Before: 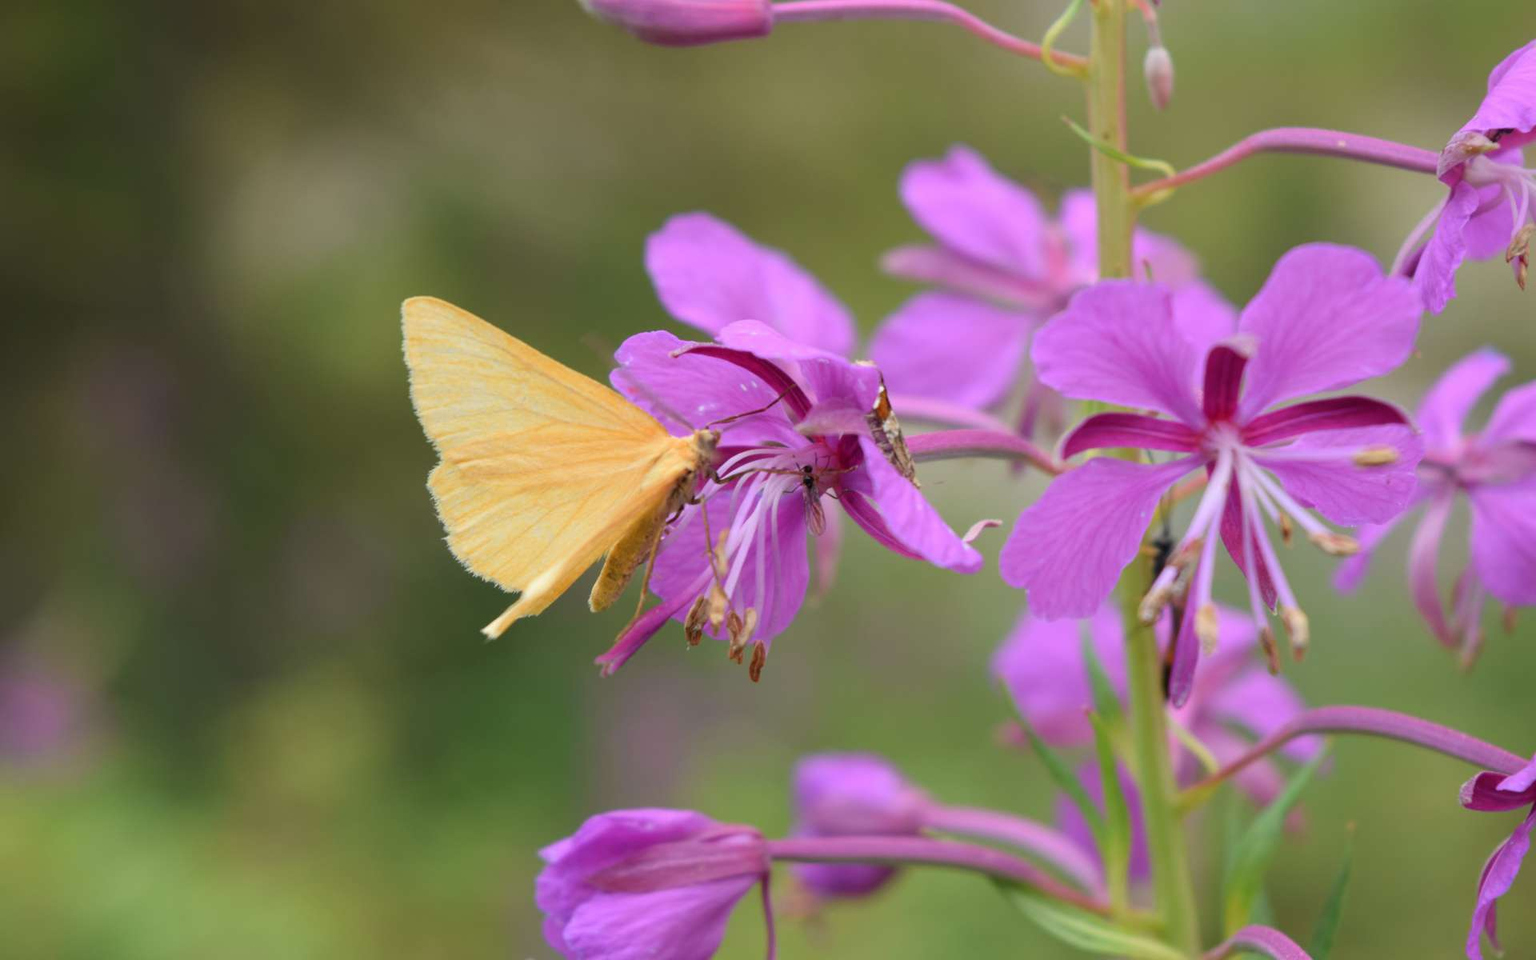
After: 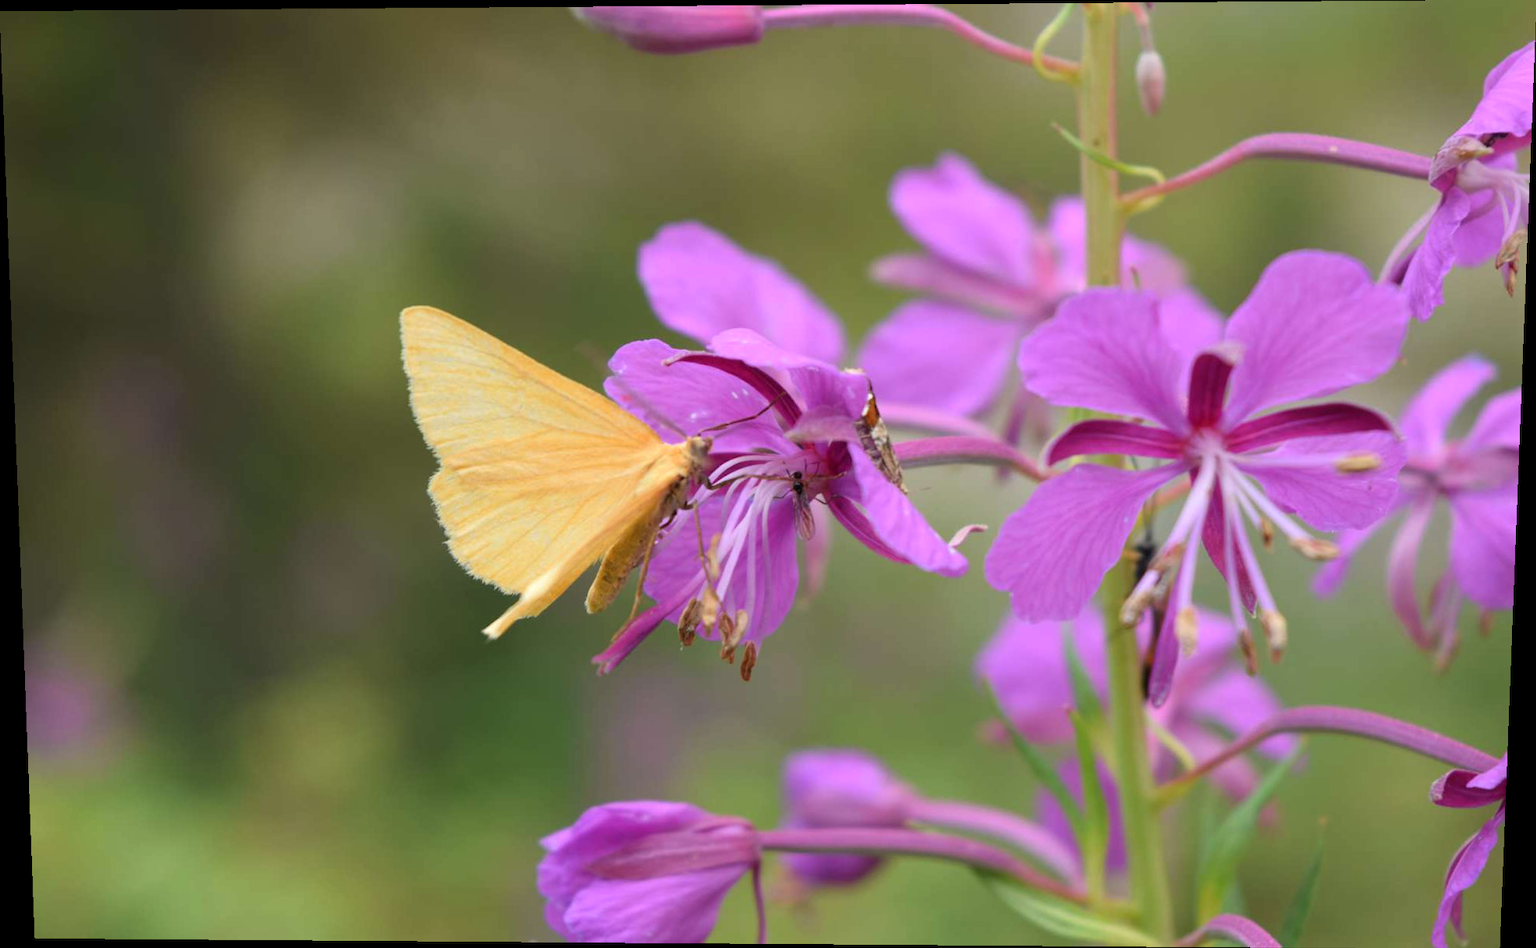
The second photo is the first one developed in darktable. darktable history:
rotate and perspective: lens shift (vertical) 0.048, lens shift (horizontal) -0.024, automatic cropping off
levels: mode automatic, gray 50.8%
